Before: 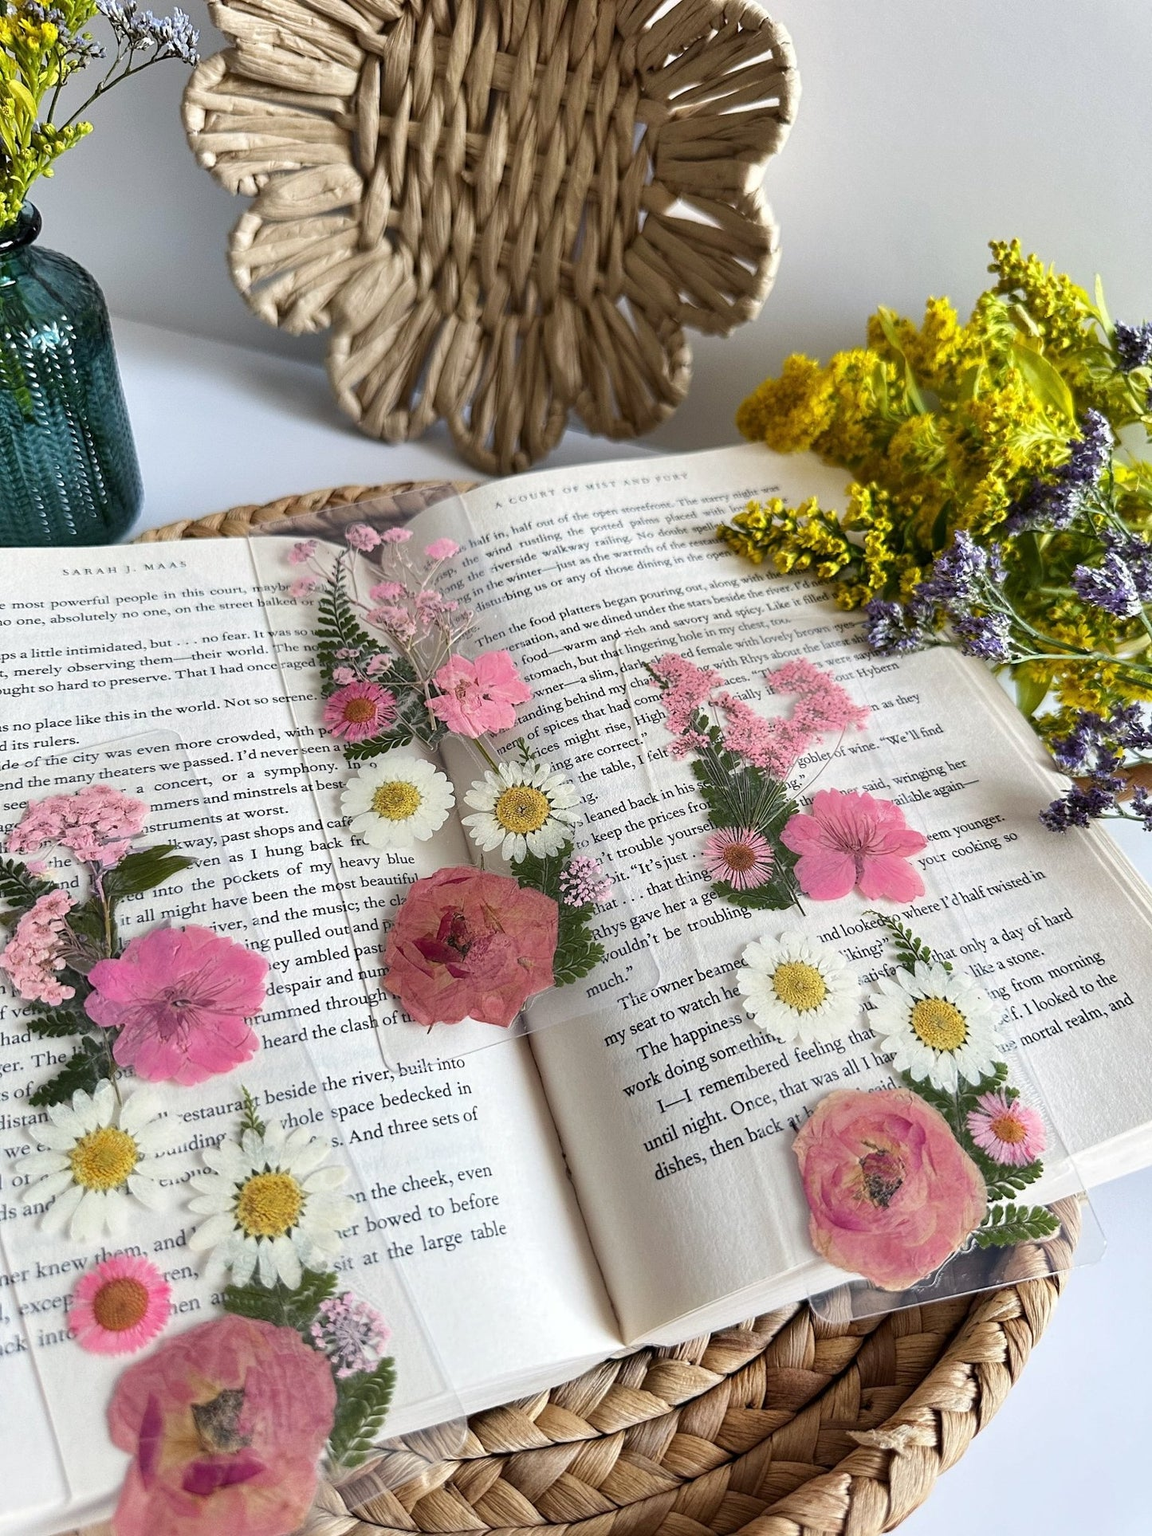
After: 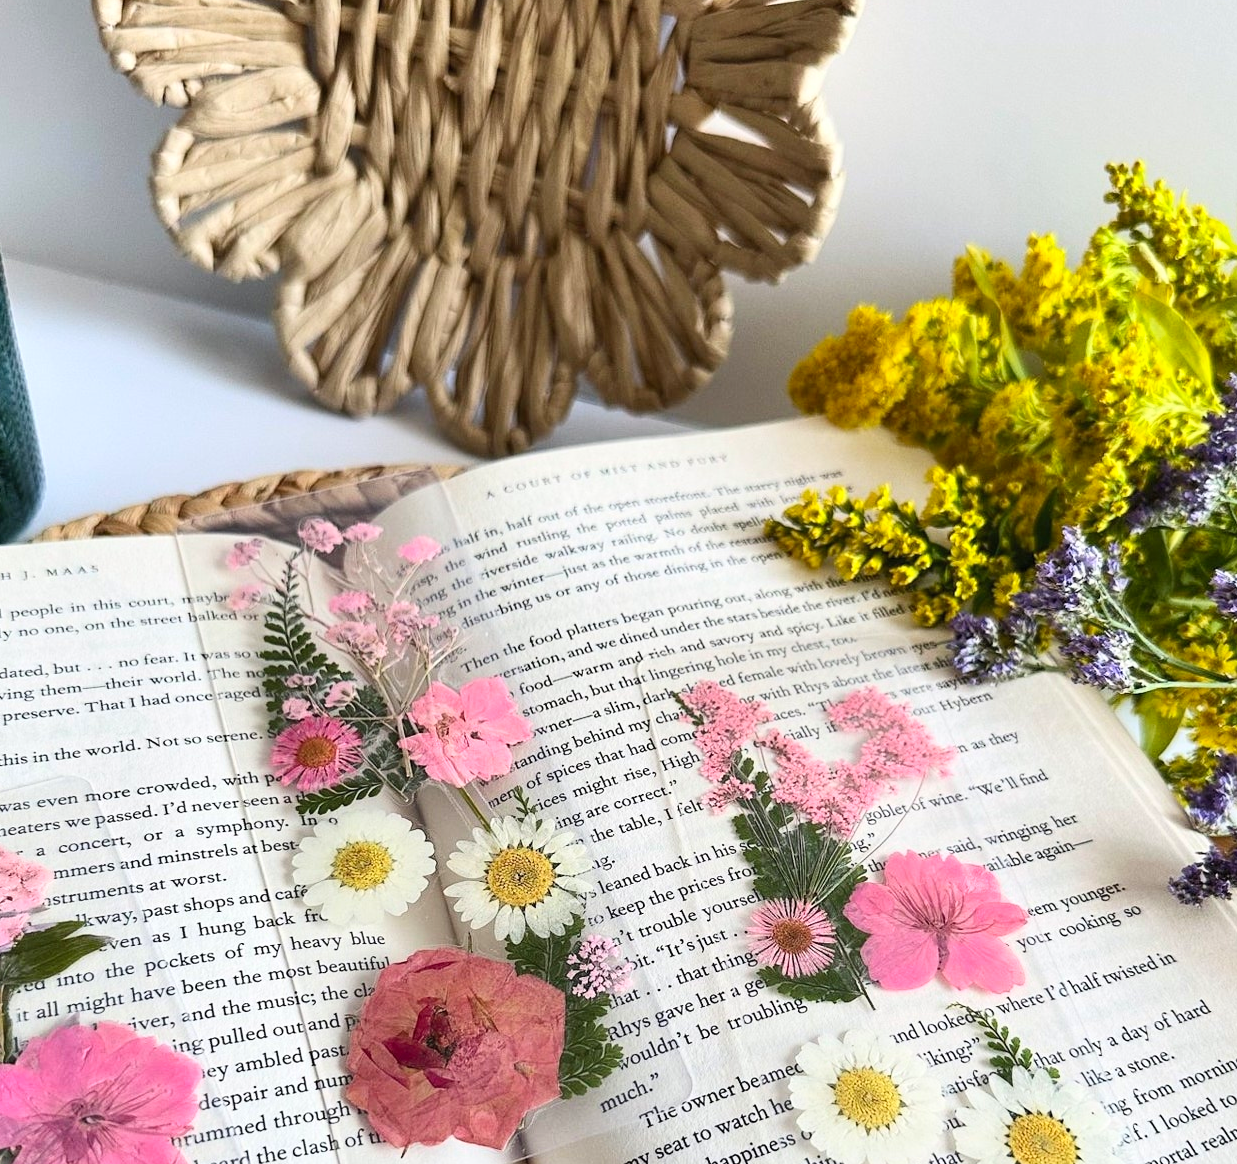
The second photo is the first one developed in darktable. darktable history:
exposure: compensate highlight preservation false
contrast brightness saturation: contrast 0.2, brightness 0.16, saturation 0.22
crop and rotate: left 9.345%, top 7.22%, right 4.982%, bottom 32.331%
